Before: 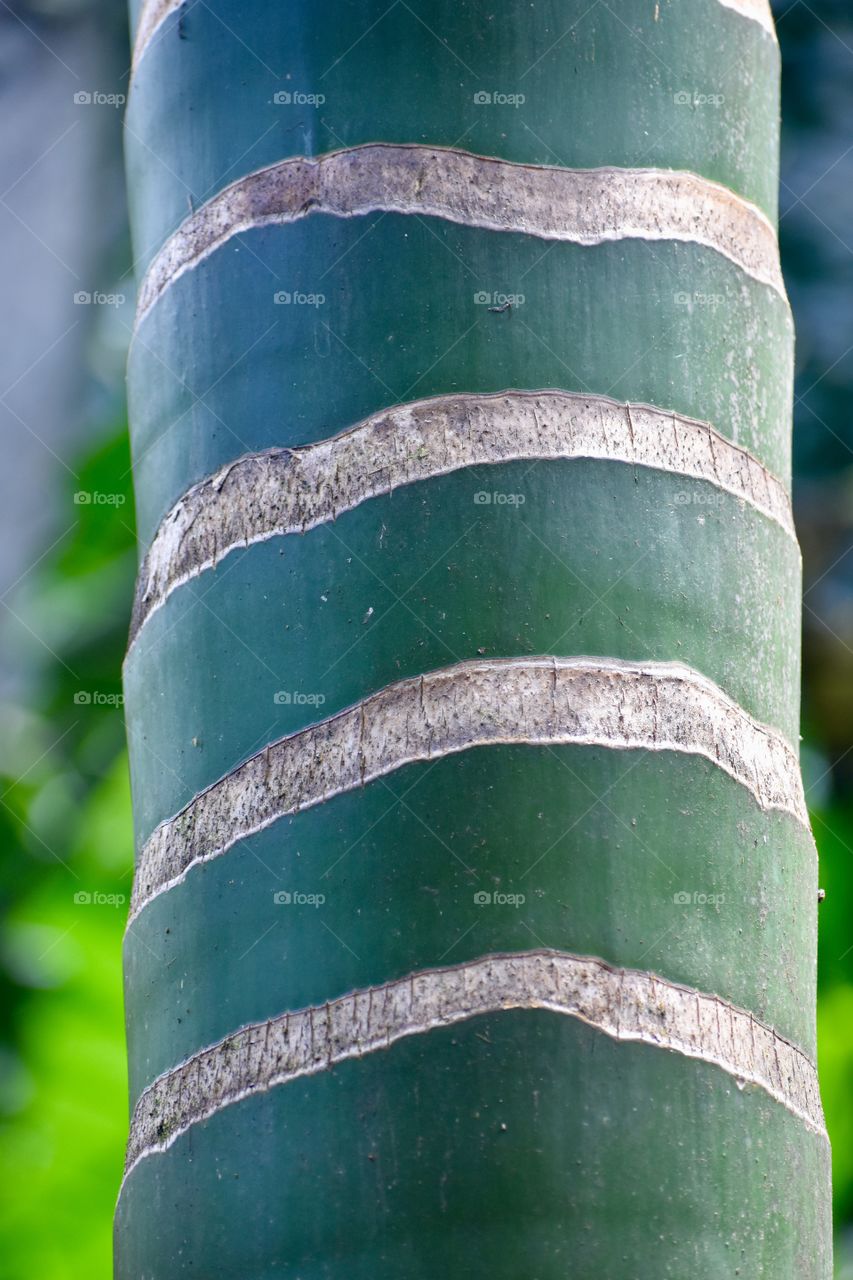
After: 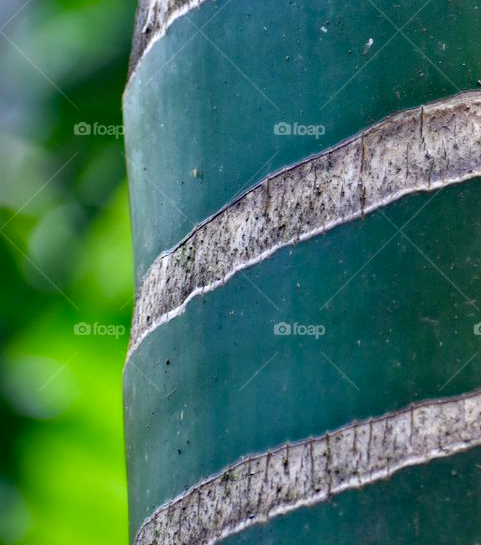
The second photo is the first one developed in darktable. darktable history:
contrast equalizer: y [[0.514, 0.573, 0.581, 0.508, 0.5, 0.5], [0.5 ×6], [0.5 ×6], [0 ×6], [0 ×6]]
crop: top 44.483%, right 43.593%, bottom 12.892%
haze removal: compatibility mode true, adaptive false
shadows and highlights: white point adjustment -3.64, highlights -63.34, highlights color adjustment 42%, soften with gaussian
